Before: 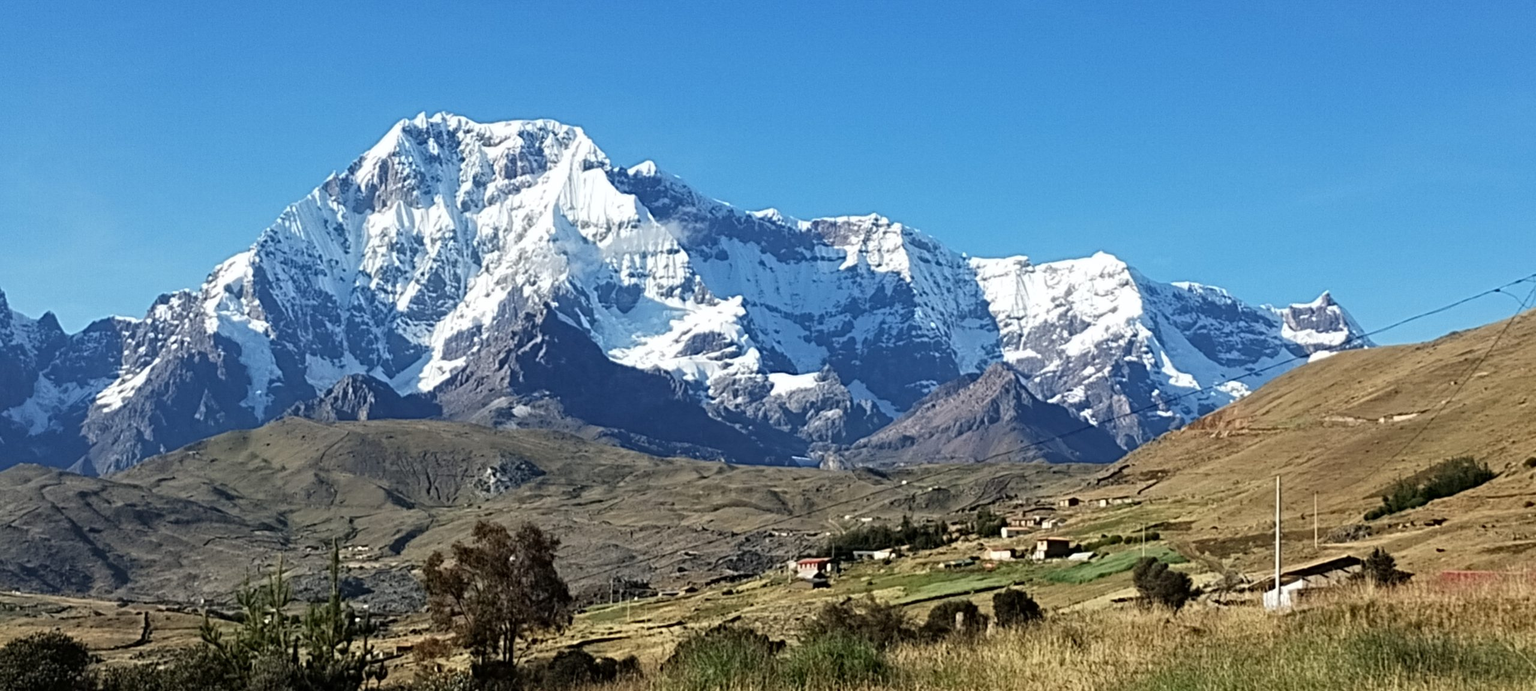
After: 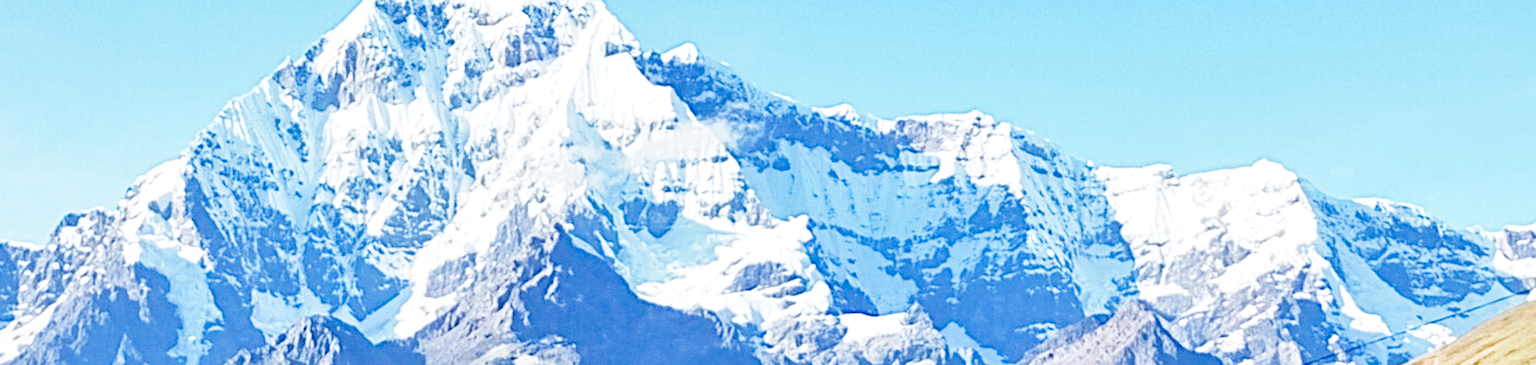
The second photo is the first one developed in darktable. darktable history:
base curve: curves: ch0 [(0, 0) (0, 0.001) (0.001, 0.001) (0.004, 0.002) (0.007, 0.004) (0.015, 0.013) (0.033, 0.045) (0.052, 0.096) (0.075, 0.17) (0.099, 0.241) (0.163, 0.42) (0.219, 0.55) (0.259, 0.616) (0.327, 0.722) (0.365, 0.765) (0.522, 0.873) (0.547, 0.881) (0.689, 0.919) (0.826, 0.952) (1, 1)], preserve colors none
tone equalizer: -7 EV 0.15 EV, -6 EV 0.6 EV, -5 EV 1.15 EV, -4 EV 1.33 EV, -3 EV 1.15 EV, -2 EV 0.6 EV, -1 EV 0.15 EV, mask exposure compensation -0.5 EV
crop: left 7.036%, top 18.398%, right 14.379%, bottom 40.043%
white balance: red 0.98, blue 1.034
local contrast: highlights 100%, shadows 100%, detail 120%, midtone range 0.2
